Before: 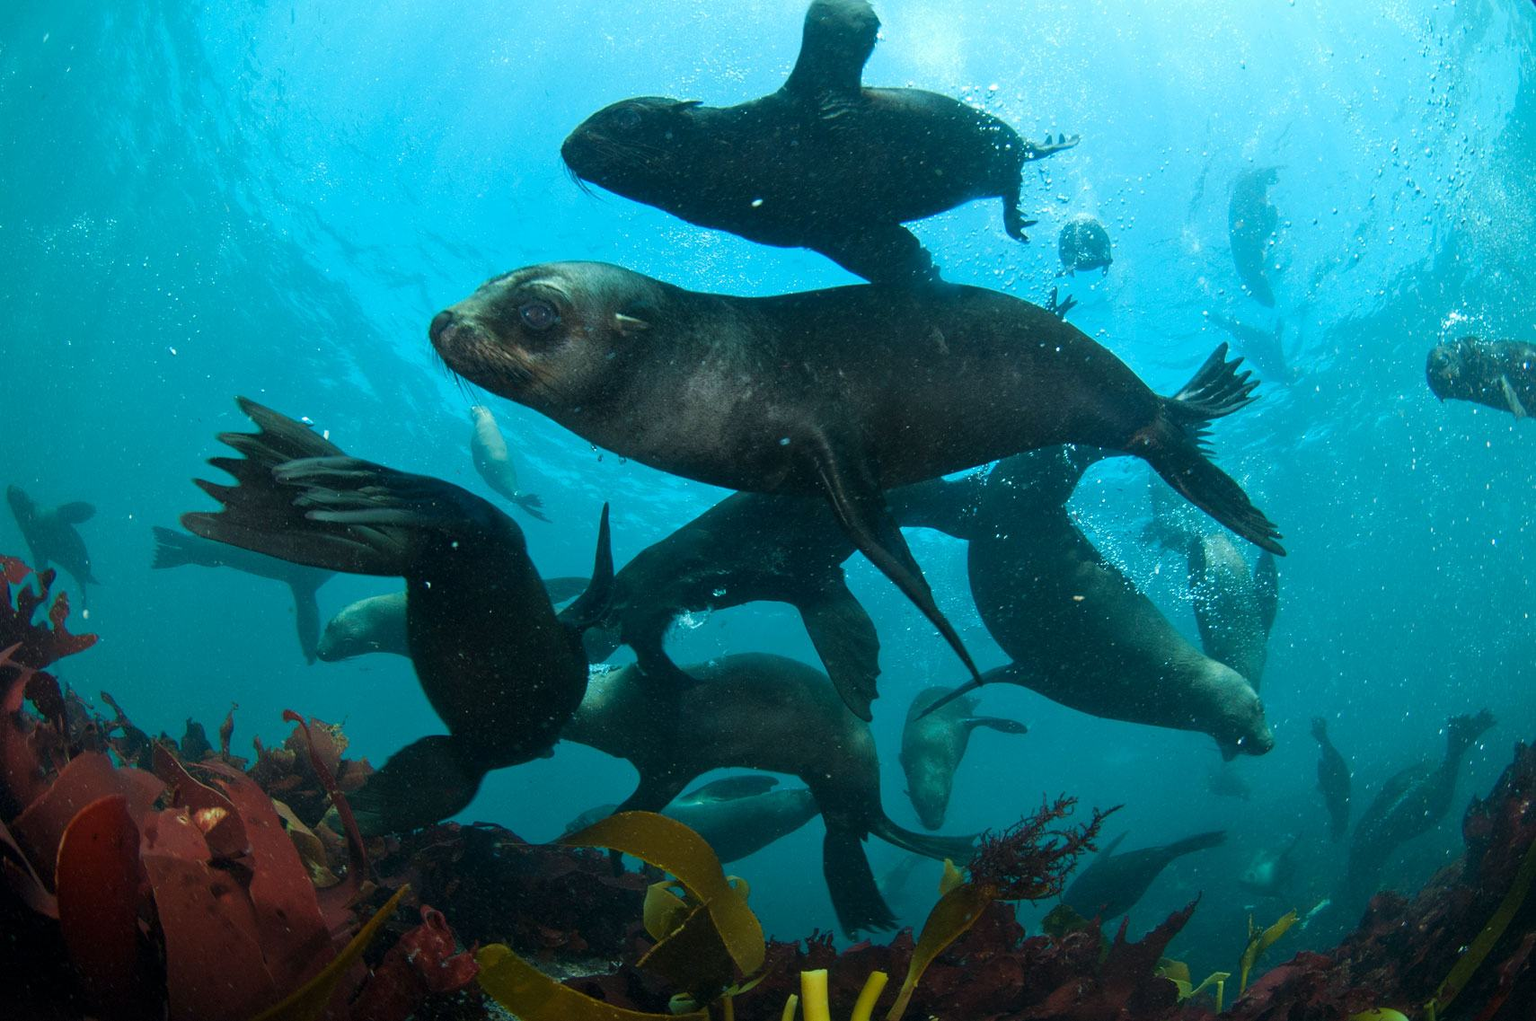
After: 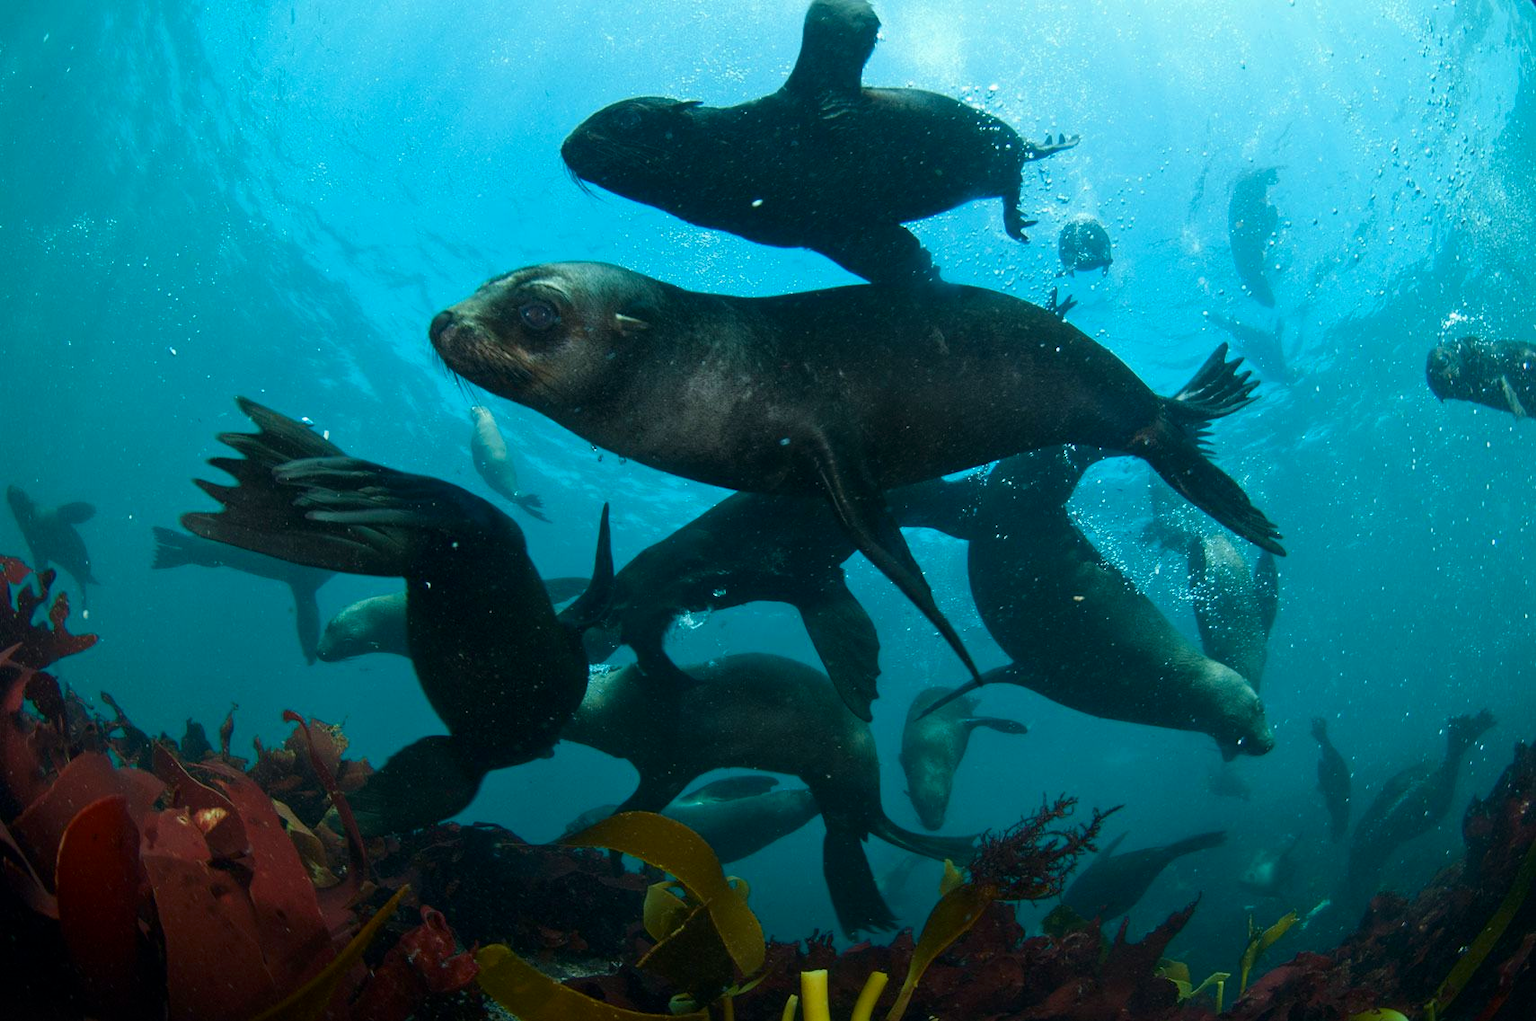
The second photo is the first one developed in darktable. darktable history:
contrast brightness saturation: brightness -0.089
